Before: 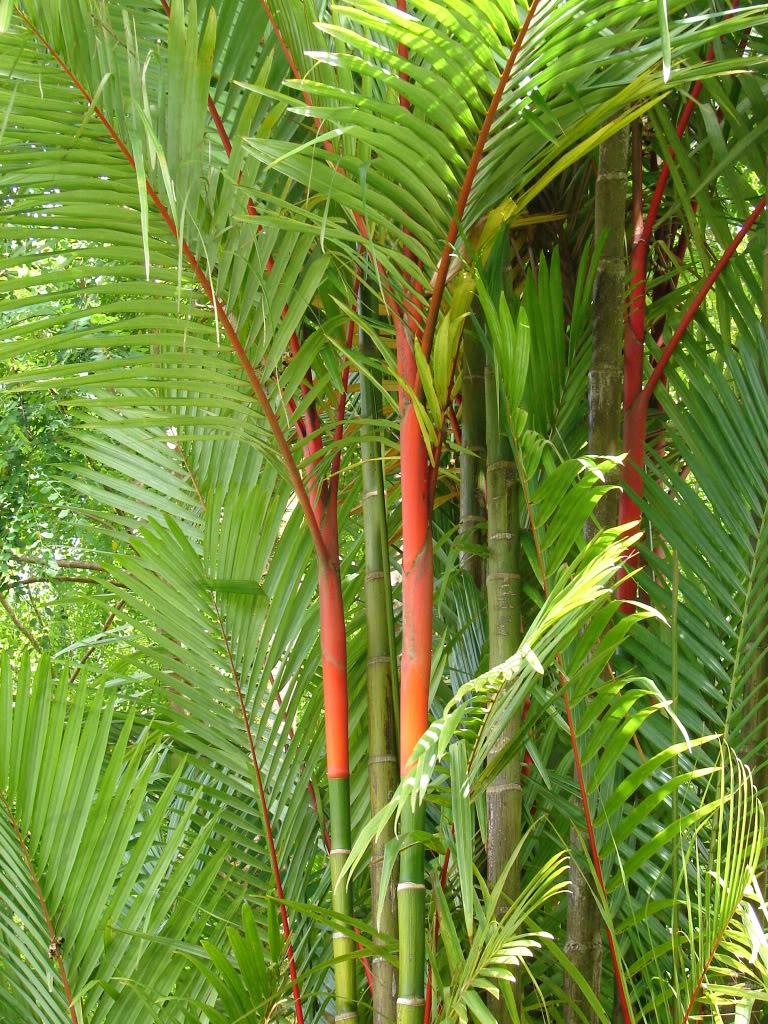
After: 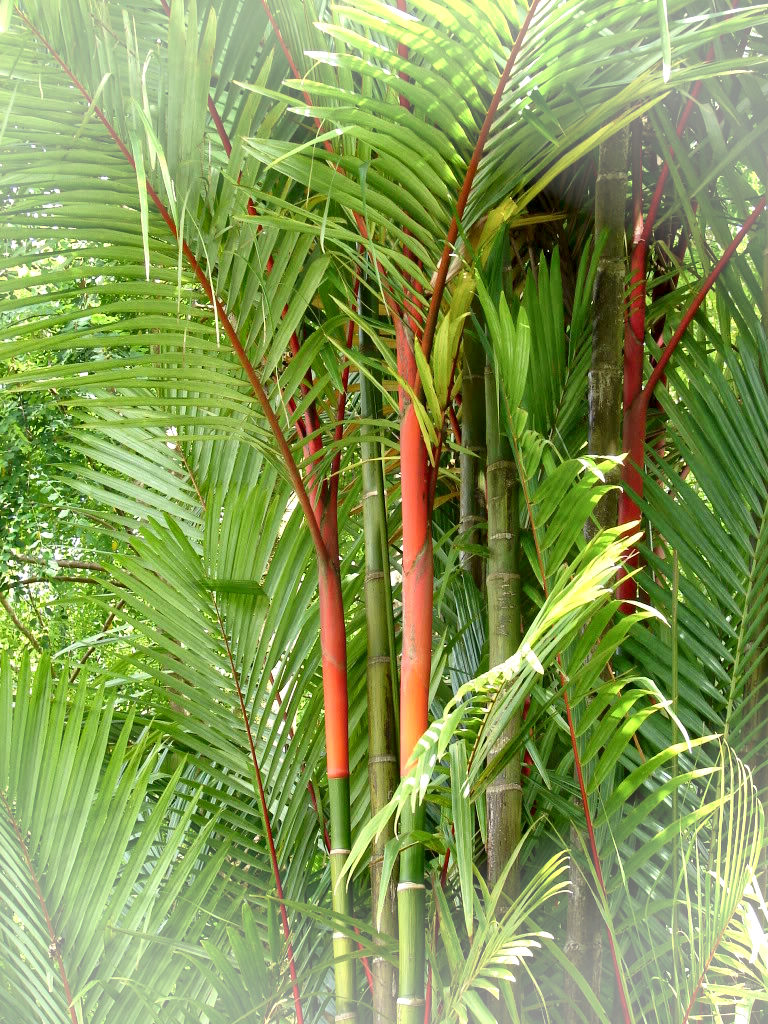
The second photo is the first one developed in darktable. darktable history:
local contrast: mode bilateral grid, contrast 24, coarseness 61, detail 151%, midtone range 0.2
vignetting: fall-off start 90.72%, fall-off radius 38.3%, brightness 0.28, saturation 0.001, width/height ratio 1.216, shape 1.29
